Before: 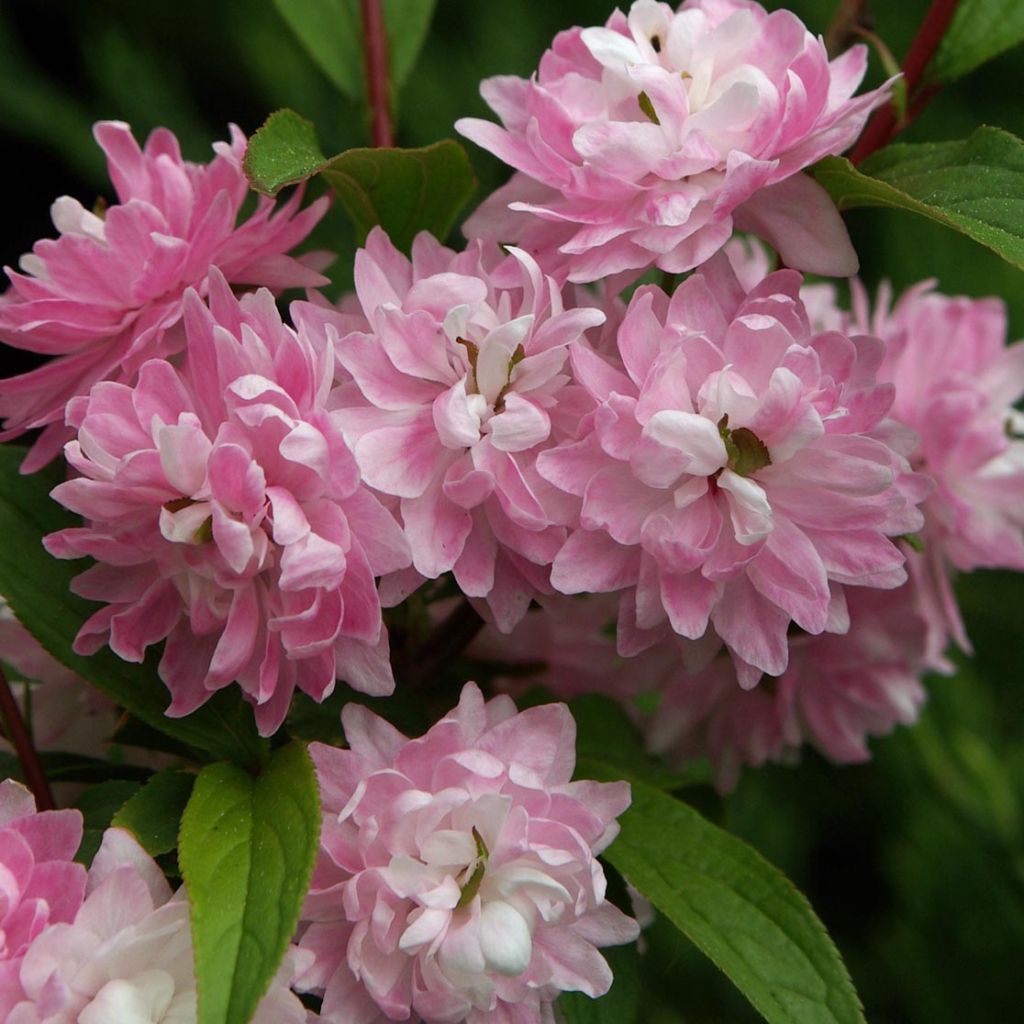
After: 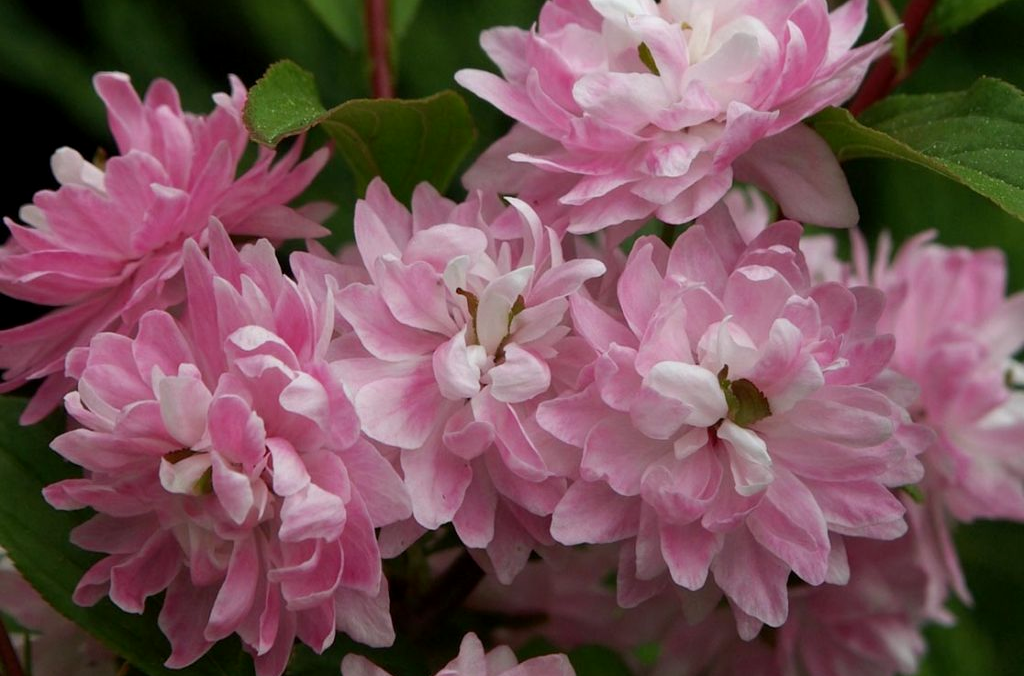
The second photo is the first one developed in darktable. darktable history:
exposure: black level correction 0.001, exposure -0.197 EV, compensate highlight preservation false
crop and rotate: top 4.787%, bottom 29.115%
